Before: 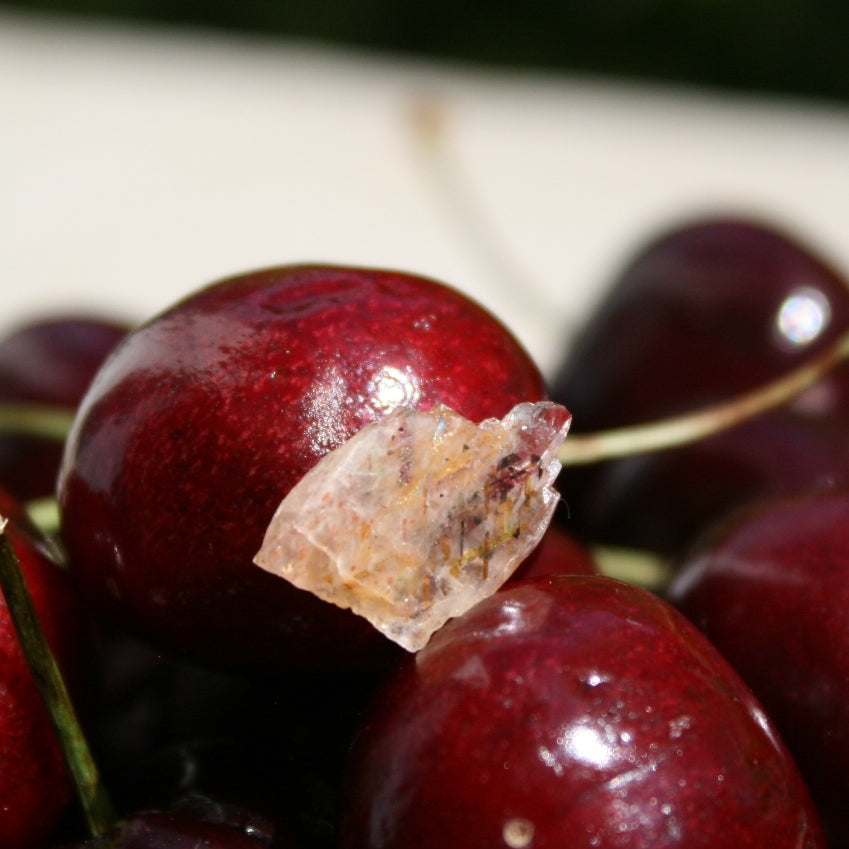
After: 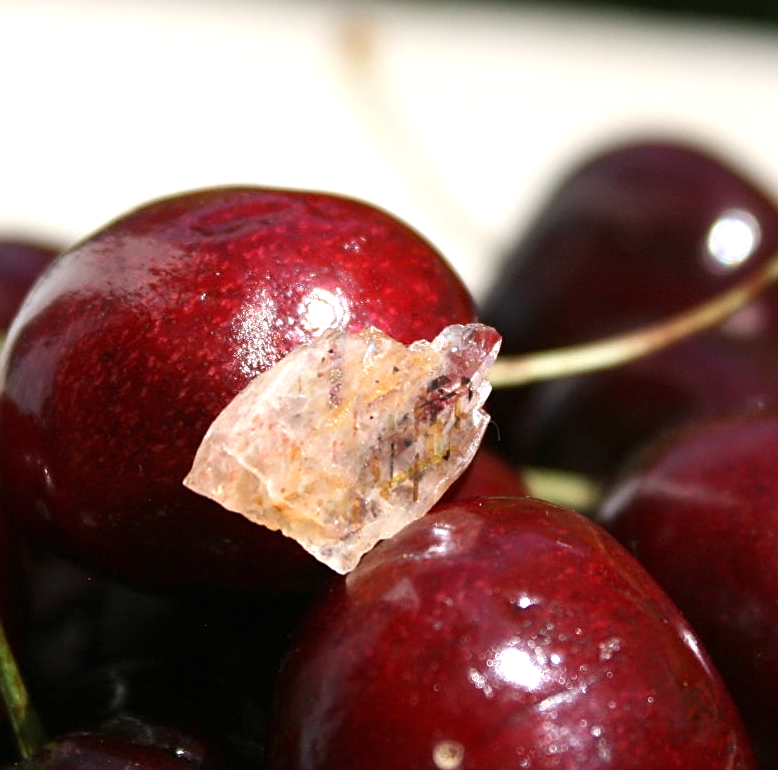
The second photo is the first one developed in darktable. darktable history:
crop and rotate: left 8.262%, top 9.226%
exposure: black level correction 0, exposure 0.5 EV, compensate highlight preservation false
sharpen: on, module defaults
